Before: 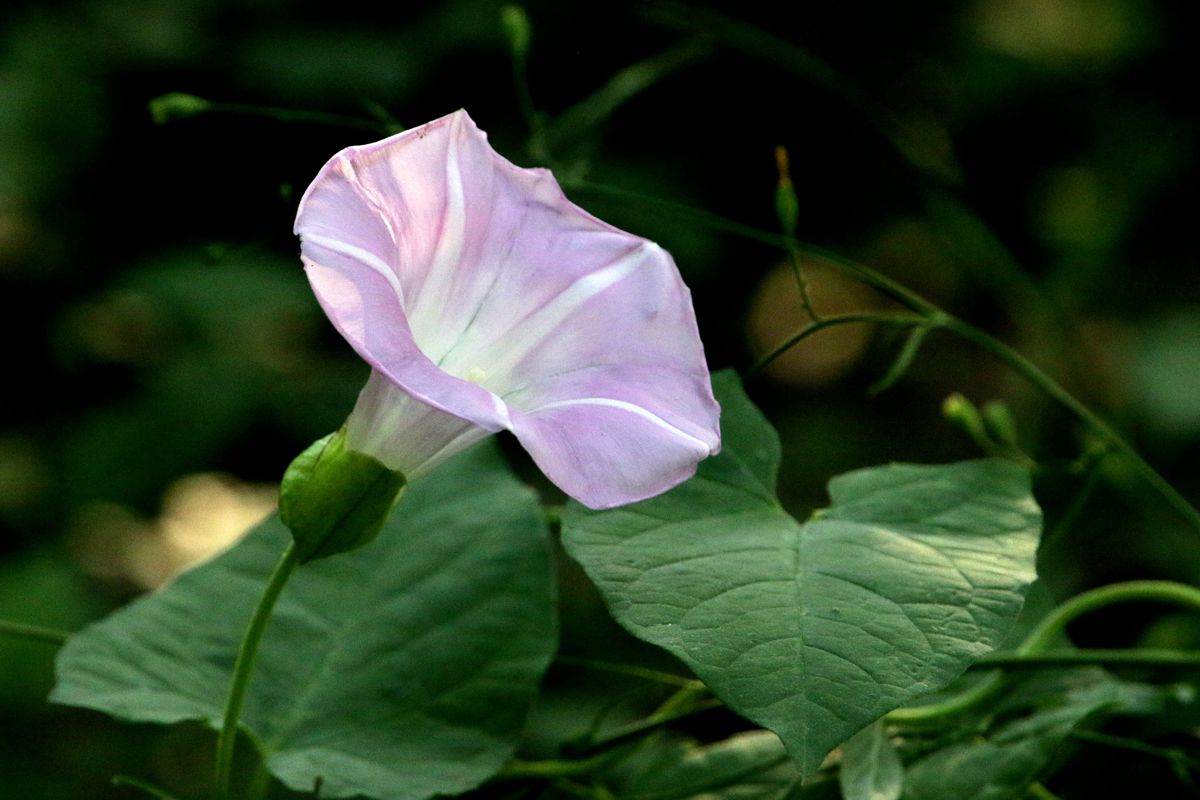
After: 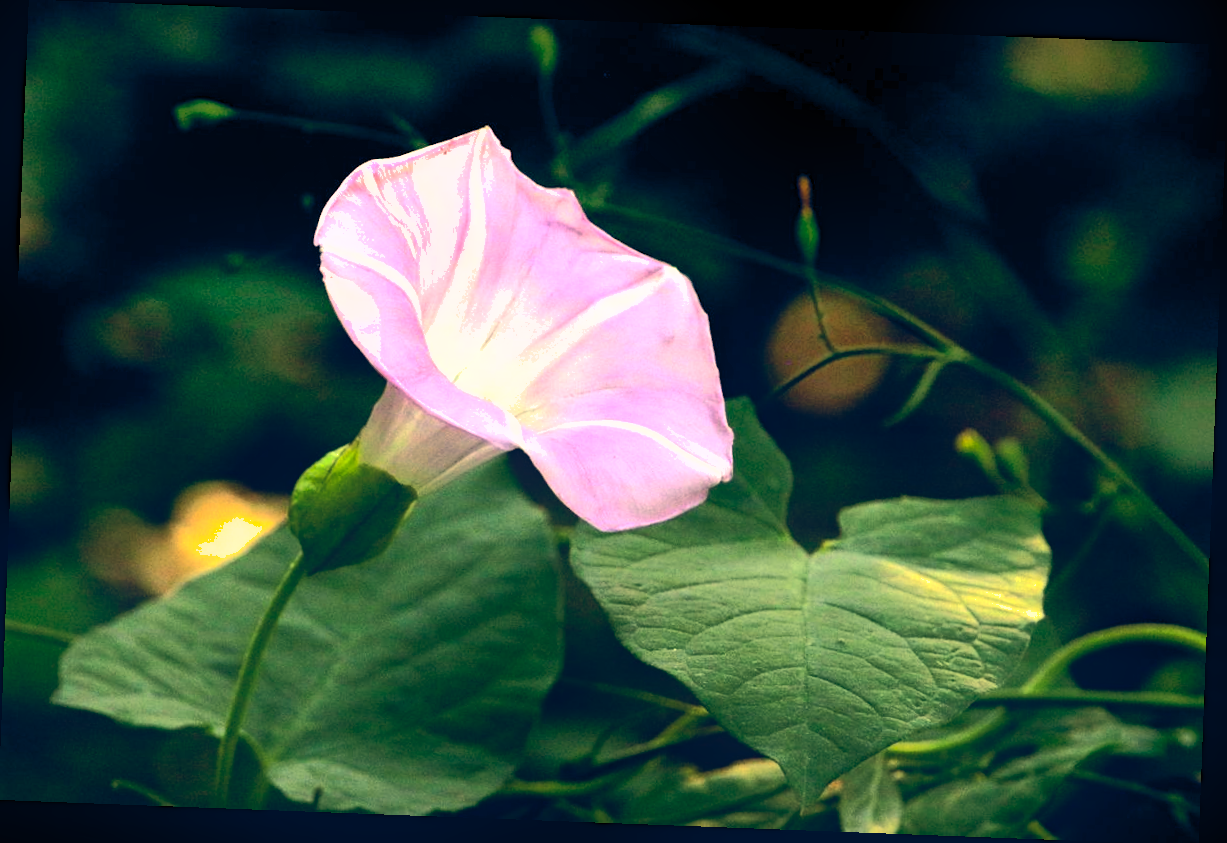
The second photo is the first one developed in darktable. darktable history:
shadows and highlights: on, module defaults
color balance rgb: shadows lift › hue 87.51°, highlights gain › chroma 1.62%, highlights gain › hue 55.1°, global offset › chroma 0.1%, global offset › hue 253.66°, linear chroma grading › global chroma 0.5%
tone equalizer: -8 EV -0.75 EV, -7 EV -0.7 EV, -6 EV -0.6 EV, -5 EV -0.4 EV, -3 EV 0.4 EV, -2 EV 0.6 EV, -1 EV 0.7 EV, +0 EV 0.75 EV, edges refinement/feathering 500, mask exposure compensation -1.57 EV, preserve details no
white balance: red 1.127, blue 0.943
crop and rotate: left 0.126%
rotate and perspective: rotation 2.17°, automatic cropping off
contrast brightness saturation: contrast 0.2, brightness 0.16, saturation 0.22
contrast equalizer: y [[0.439, 0.44, 0.442, 0.457, 0.493, 0.498], [0.5 ×6], [0.5 ×6], [0 ×6], [0 ×6]], mix 0.76
